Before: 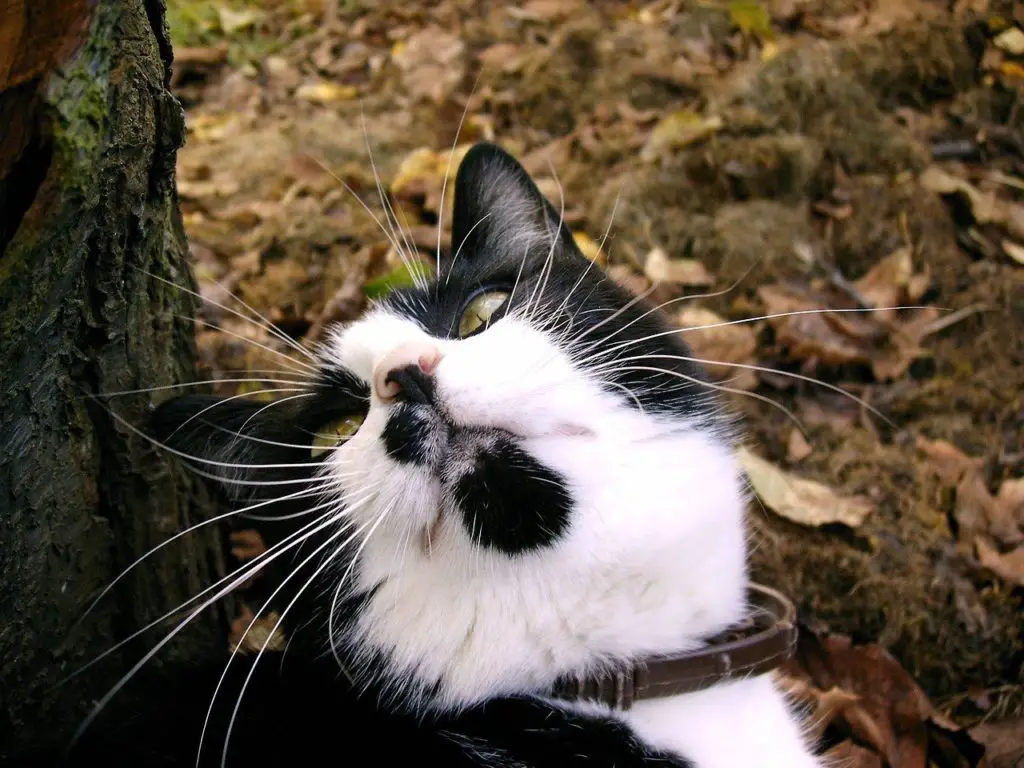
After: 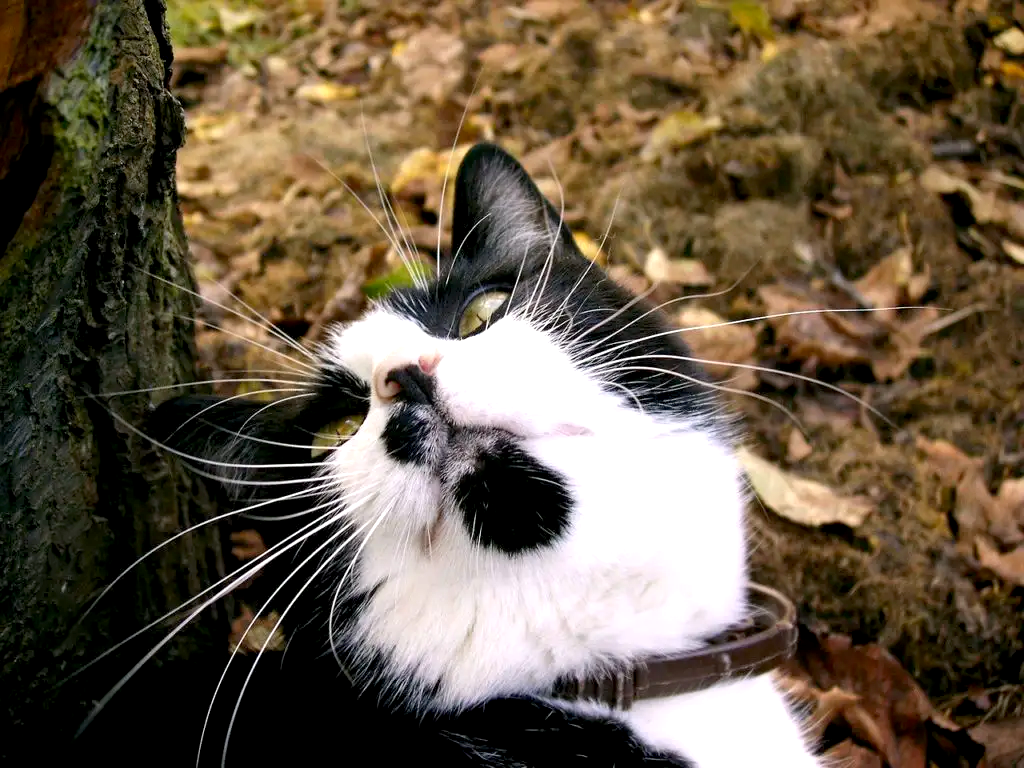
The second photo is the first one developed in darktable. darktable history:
exposure: black level correction 0.005, exposure 0.418 EV, compensate highlight preservation false
